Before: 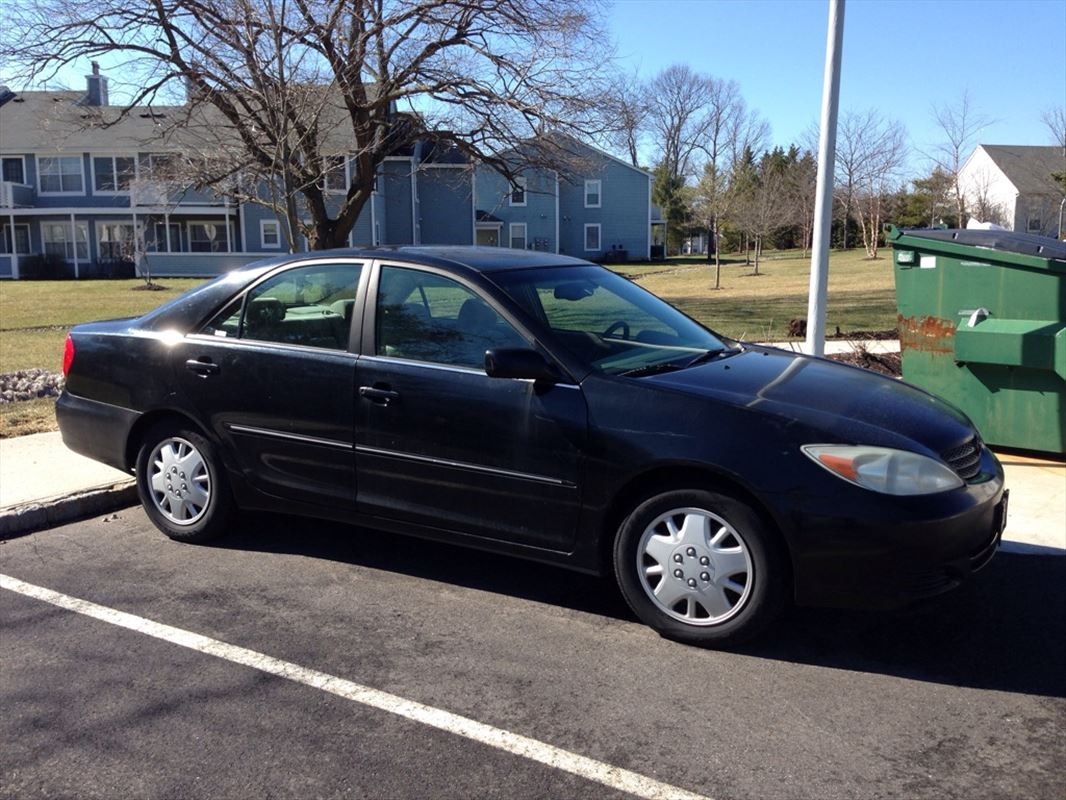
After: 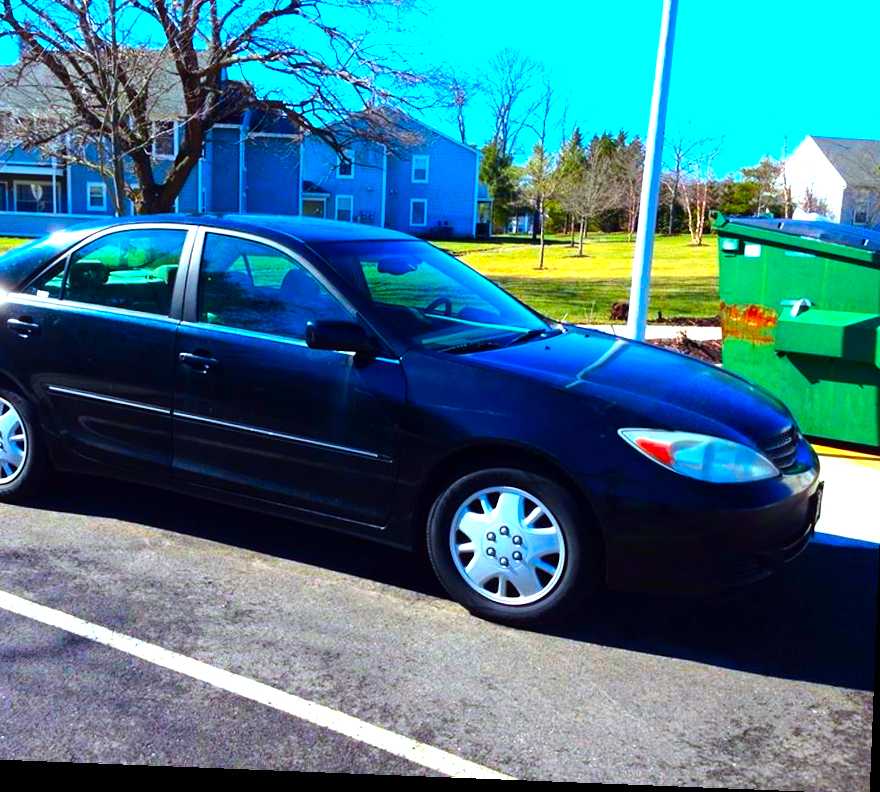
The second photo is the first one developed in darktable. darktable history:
crop and rotate: left 17.959%, top 5.771%, right 1.742%
rotate and perspective: rotation 2.27°, automatic cropping off
color correction: saturation 3
white balance: red 0.925, blue 1.046
exposure: black level correction 0, exposure 0.5 EV, compensate exposure bias true, compensate highlight preservation false
tone equalizer: -8 EV -0.75 EV, -7 EV -0.7 EV, -6 EV -0.6 EV, -5 EV -0.4 EV, -3 EV 0.4 EV, -2 EV 0.6 EV, -1 EV 0.7 EV, +0 EV 0.75 EV, edges refinement/feathering 500, mask exposure compensation -1.57 EV, preserve details no
